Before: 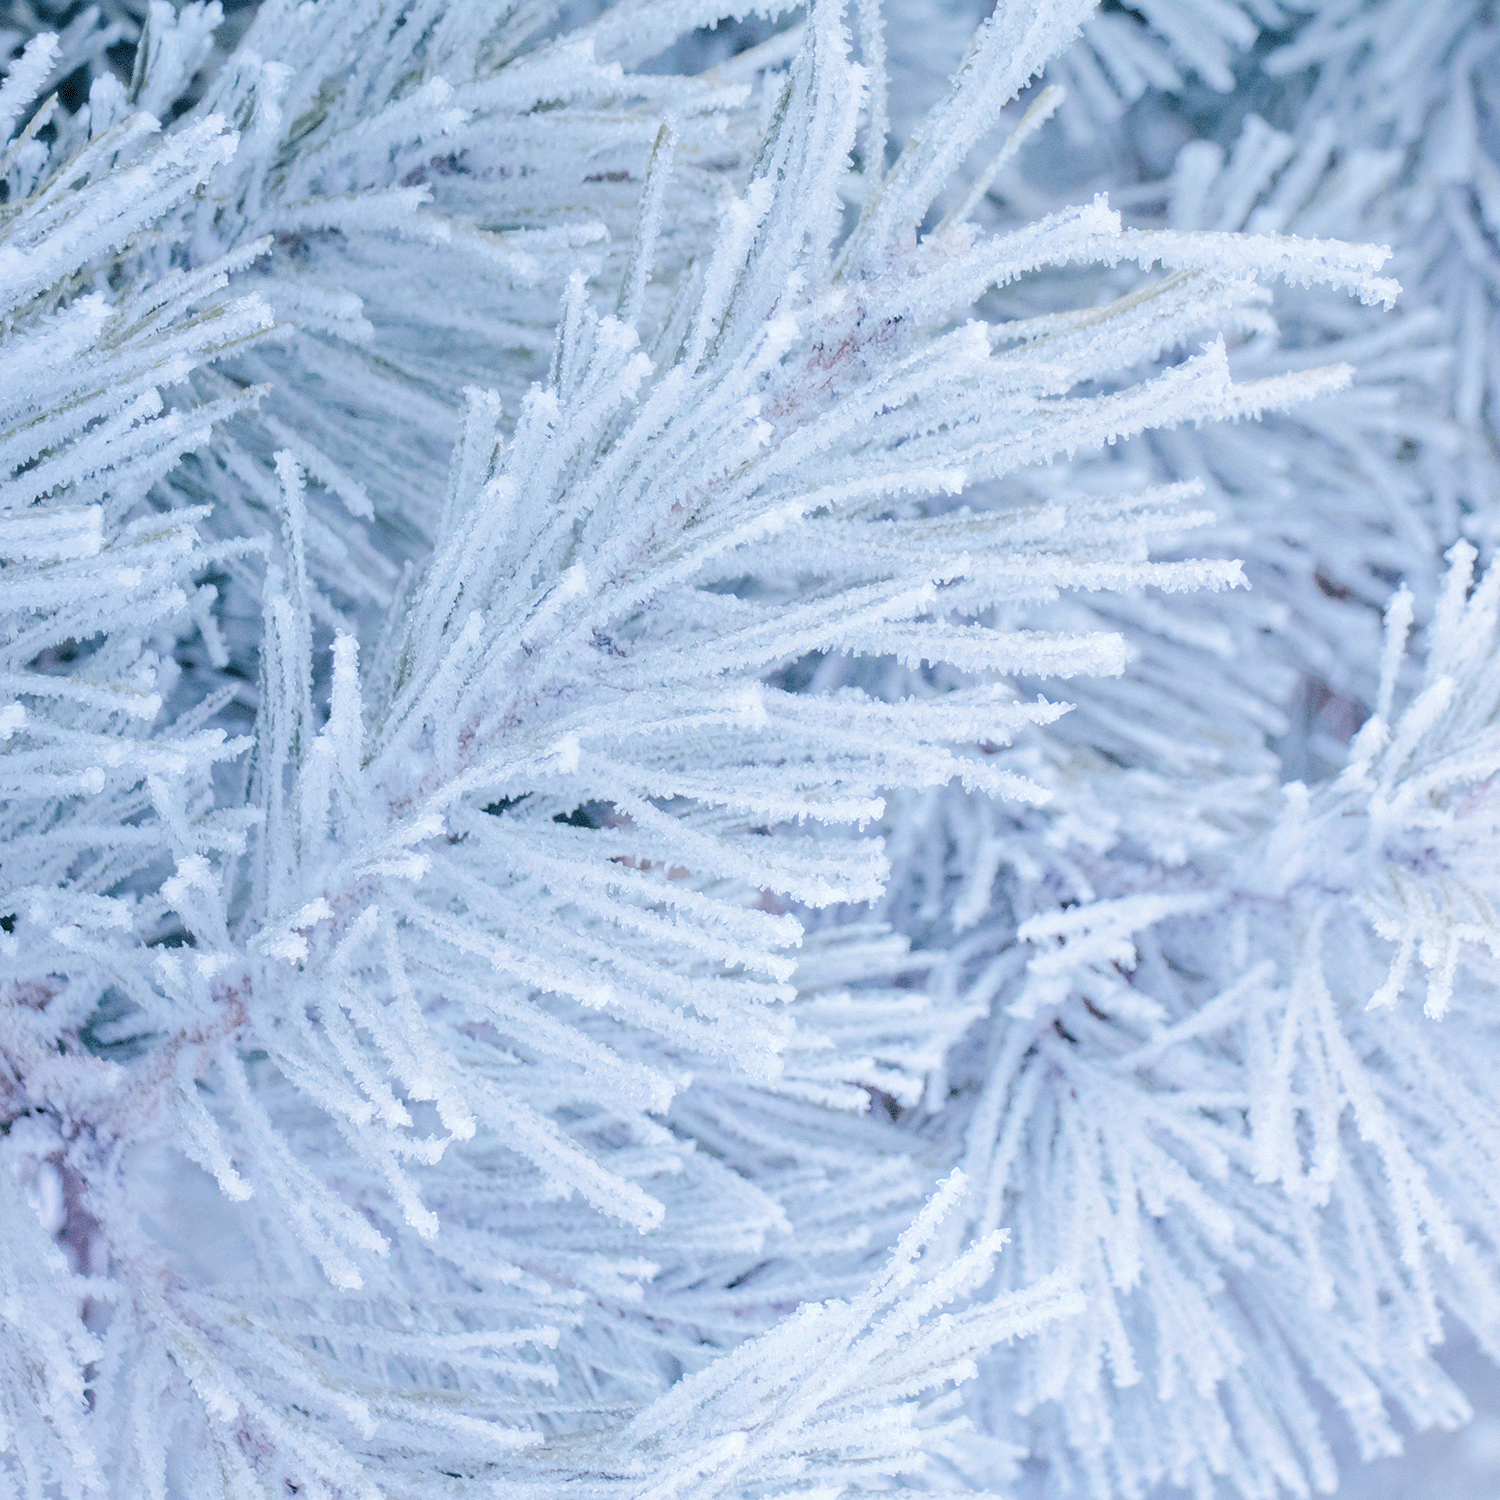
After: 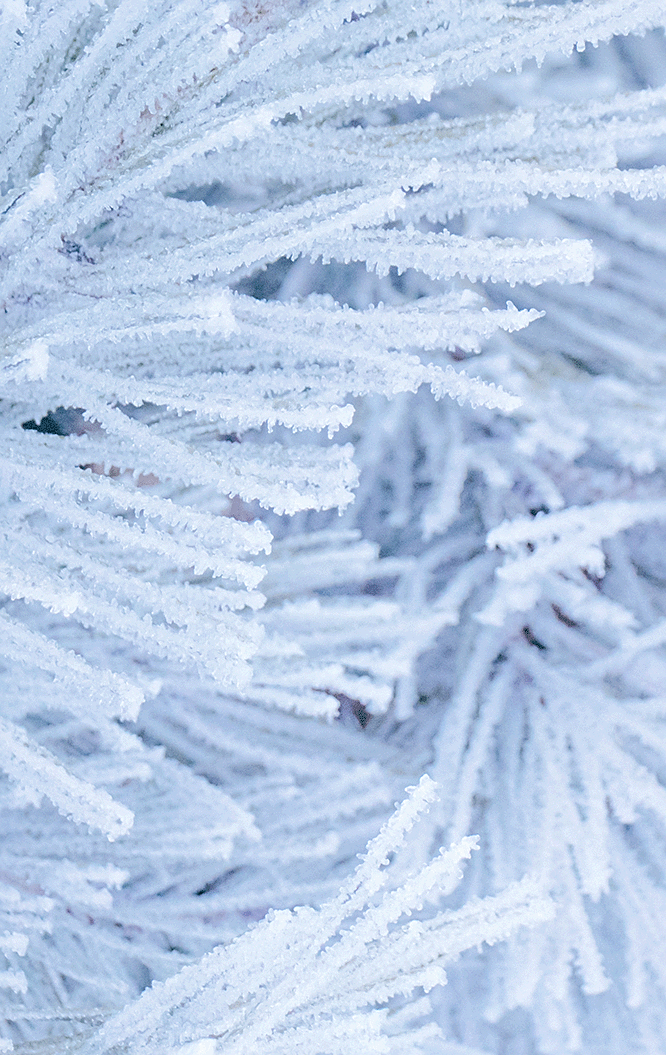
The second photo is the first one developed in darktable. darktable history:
sharpen: on, module defaults
crop: left 35.432%, top 26.233%, right 20.145%, bottom 3.432%
